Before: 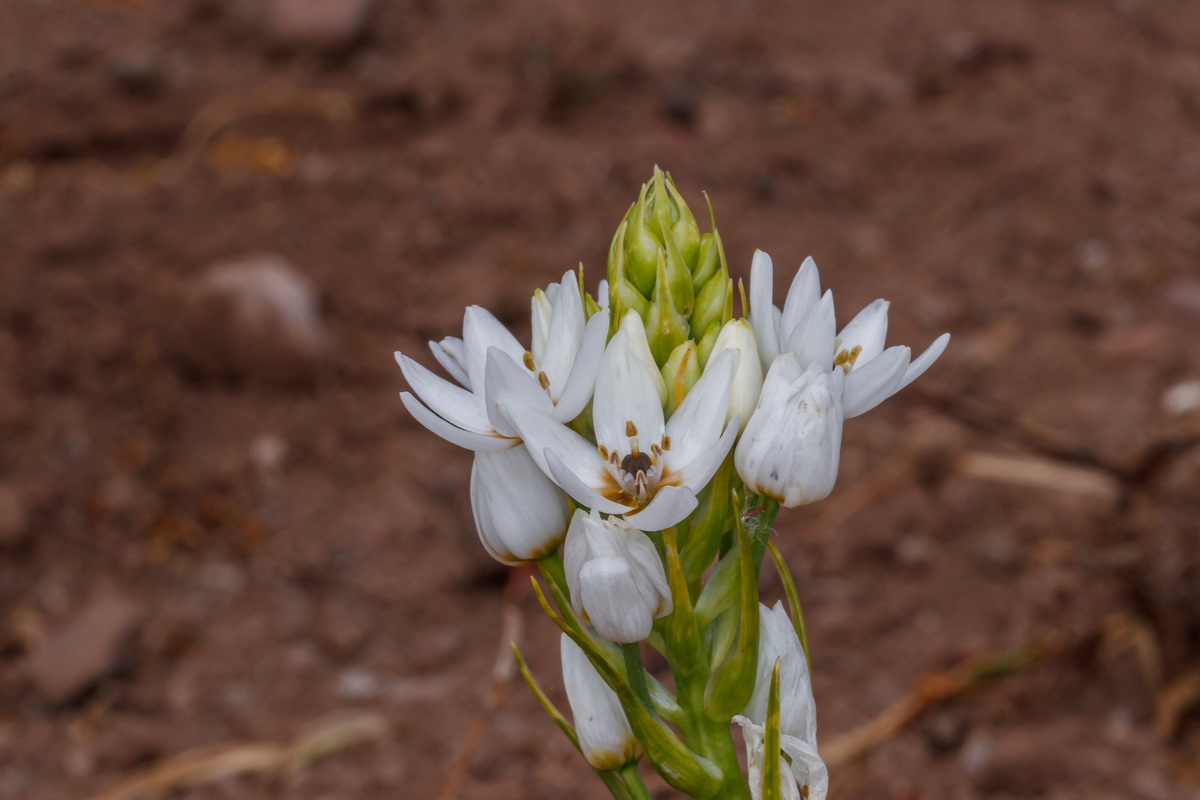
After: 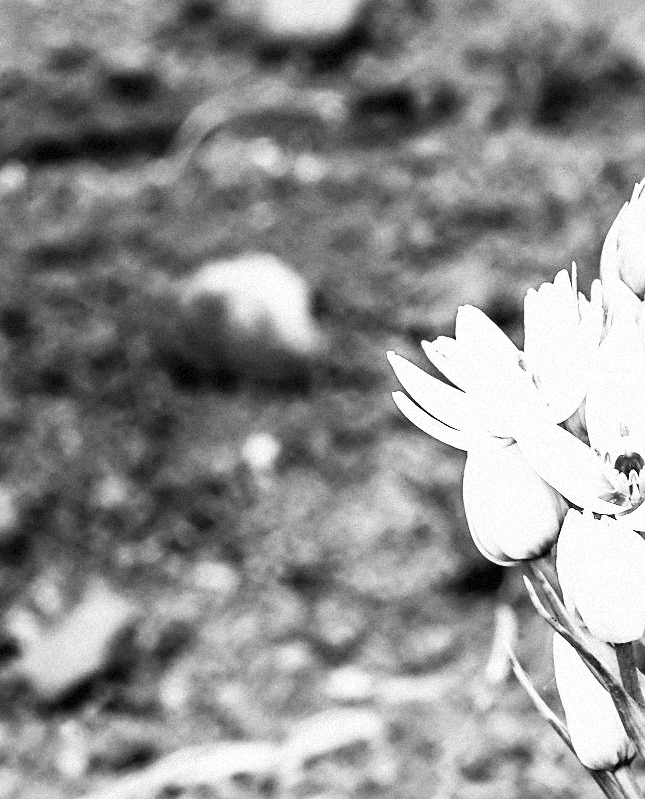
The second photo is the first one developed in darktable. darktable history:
sharpen: on, module defaults
exposure: black level correction 0, exposure 1.2 EV, compensate exposure bias true, compensate highlight preservation false
filmic rgb: black relative exposure -3.57 EV, white relative exposure 2.29 EV, hardness 3.41
crop: left 0.587%, right 45.588%, bottom 0.086%
color balance: contrast 6.48%, output saturation 113.3%
contrast brightness saturation: contrast 0.53, brightness 0.47, saturation -1
rgb curve: curves: ch0 [(0, 0) (0.136, 0.078) (0.262, 0.245) (0.414, 0.42) (1, 1)], compensate middle gray true, preserve colors basic power
grain: mid-tones bias 0%
